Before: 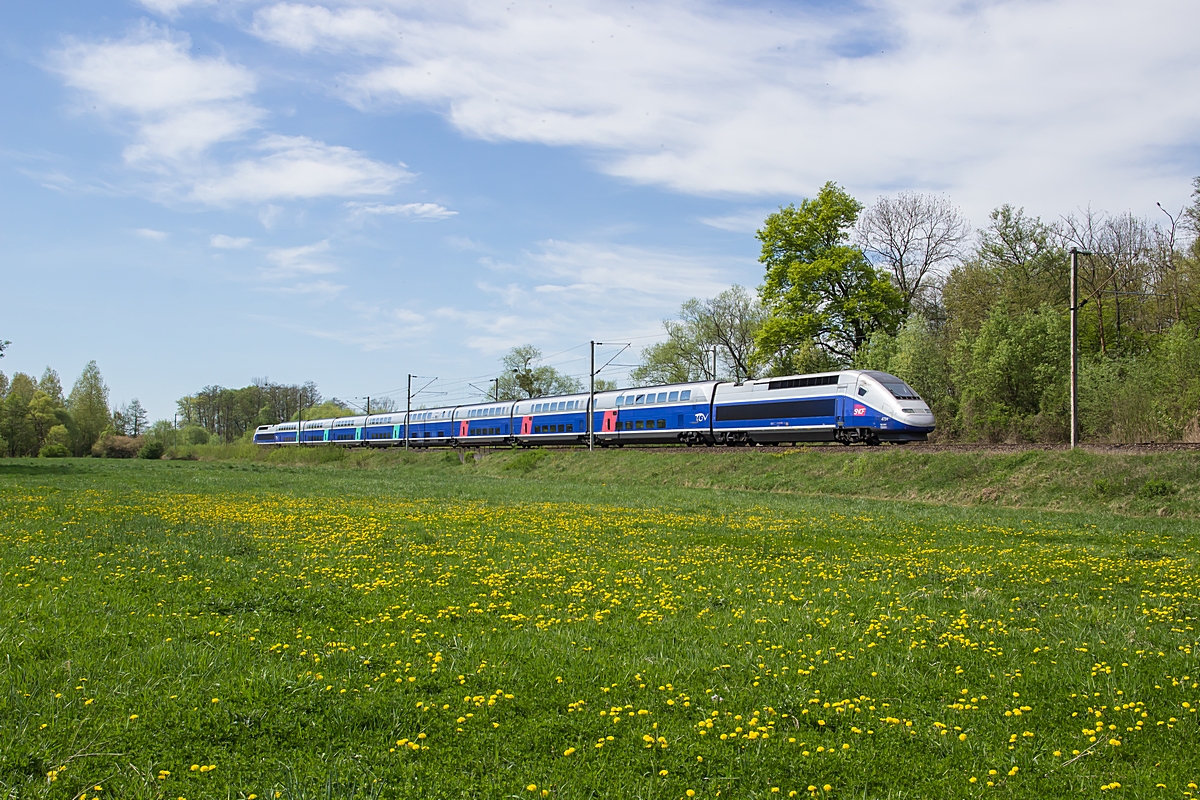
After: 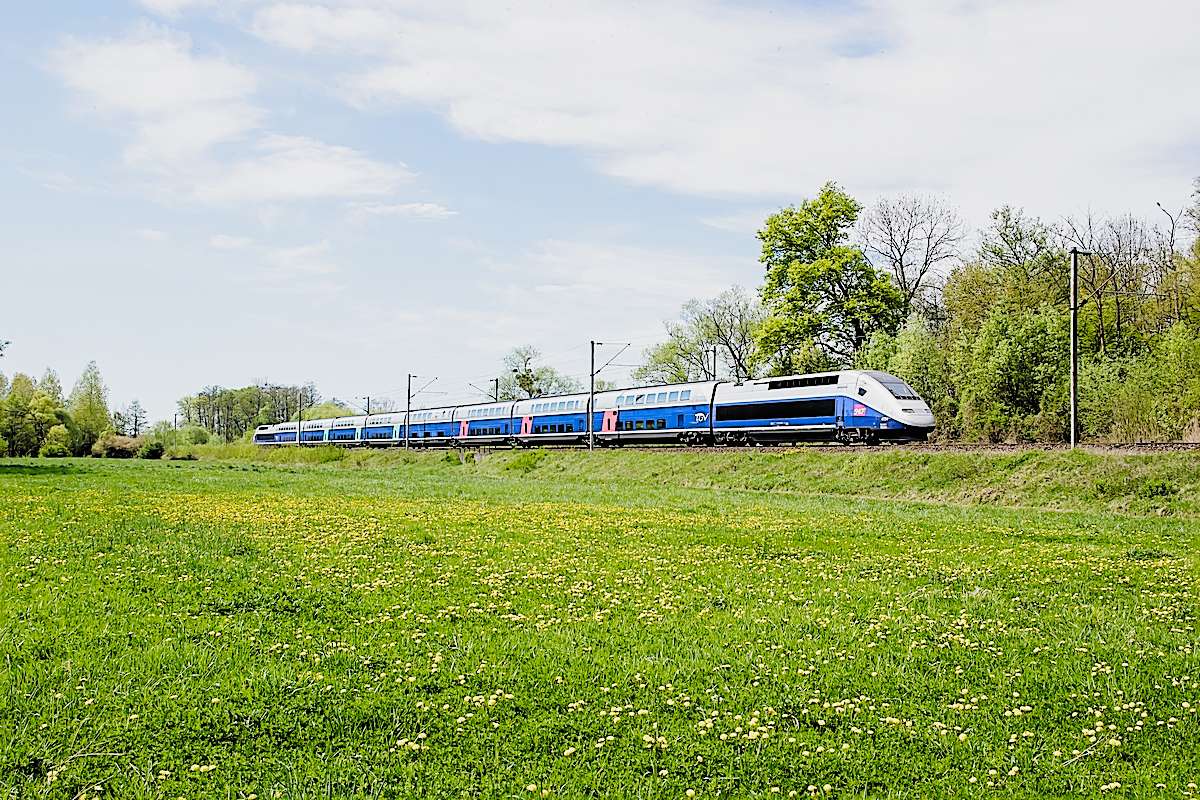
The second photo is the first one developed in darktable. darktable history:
sharpen: on, module defaults
contrast brightness saturation: brightness 0.15
exposure: black level correction 0, exposure 0.7 EV, compensate exposure bias true, compensate highlight preservation false
filmic rgb: black relative exposure -2.85 EV, white relative exposure 4.56 EV, hardness 1.77, contrast 1.25, preserve chrominance no, color science v5 (2021)
